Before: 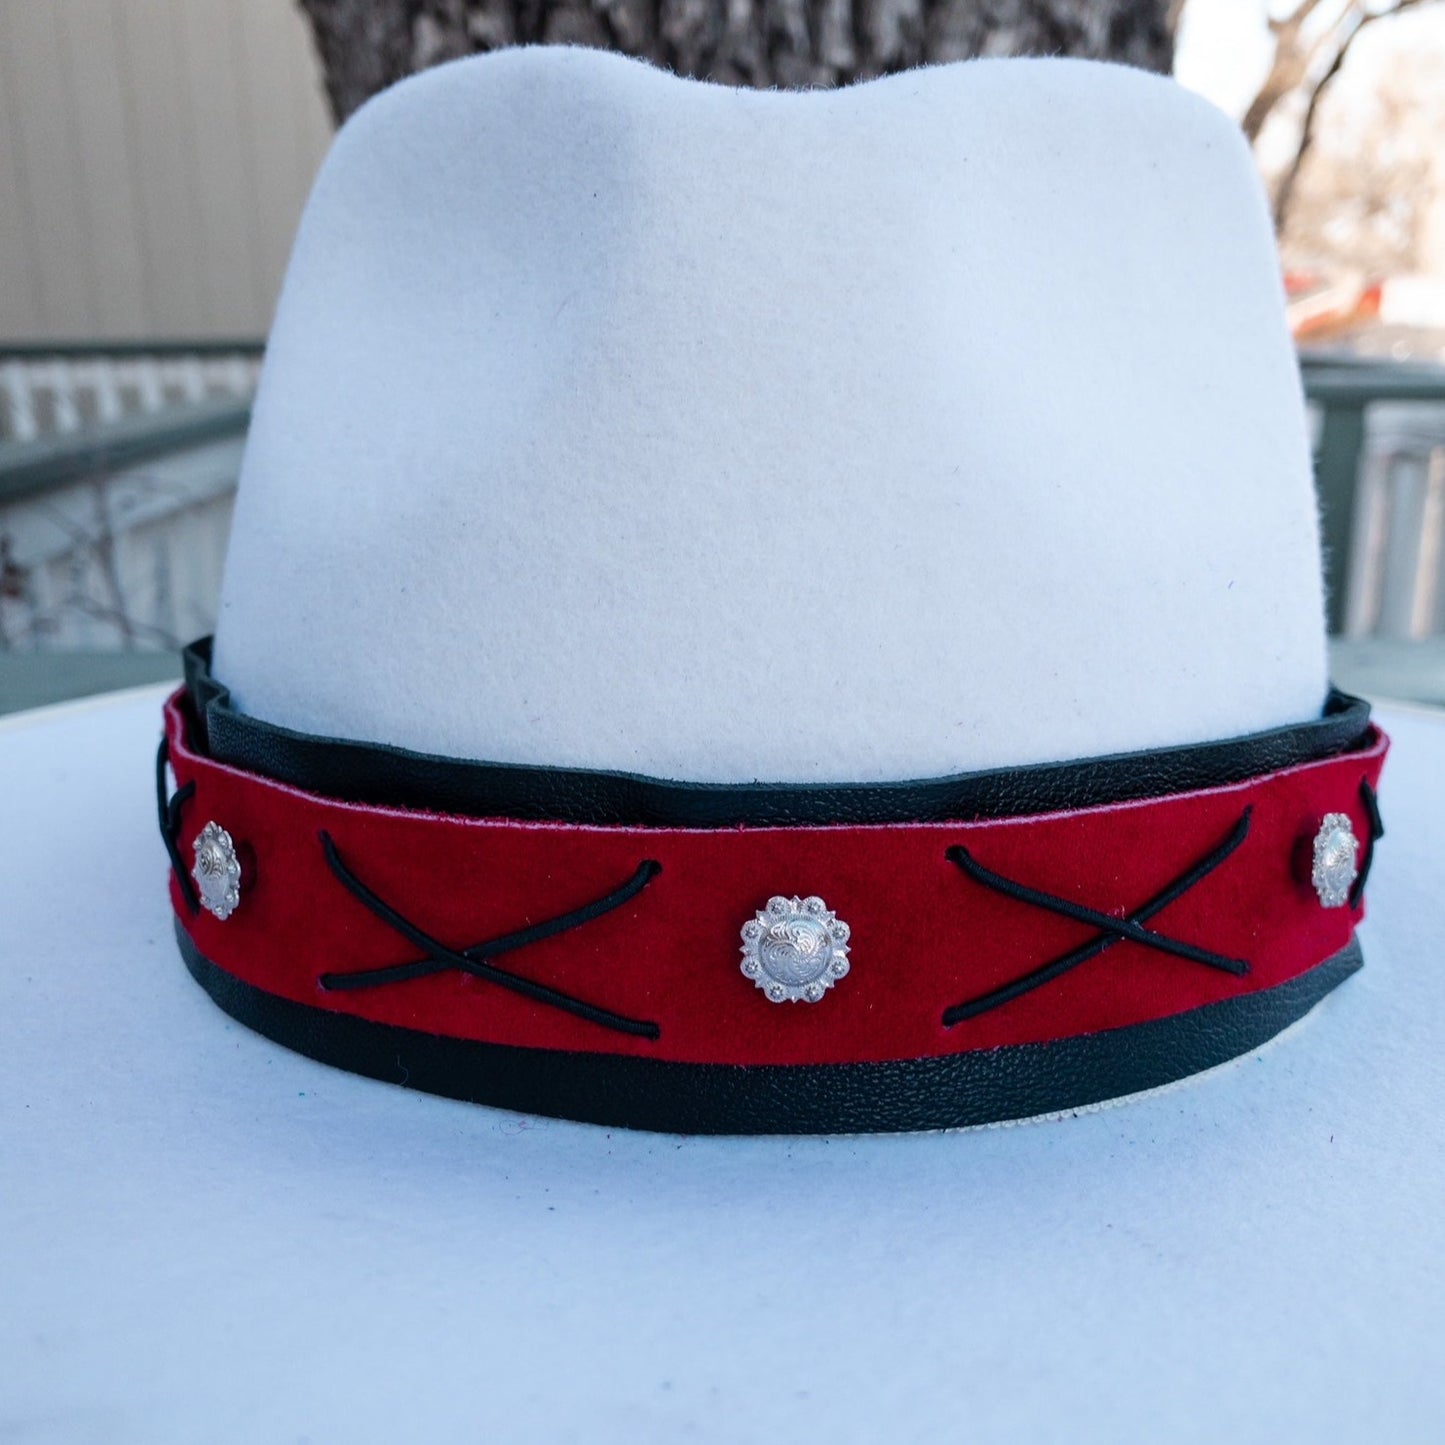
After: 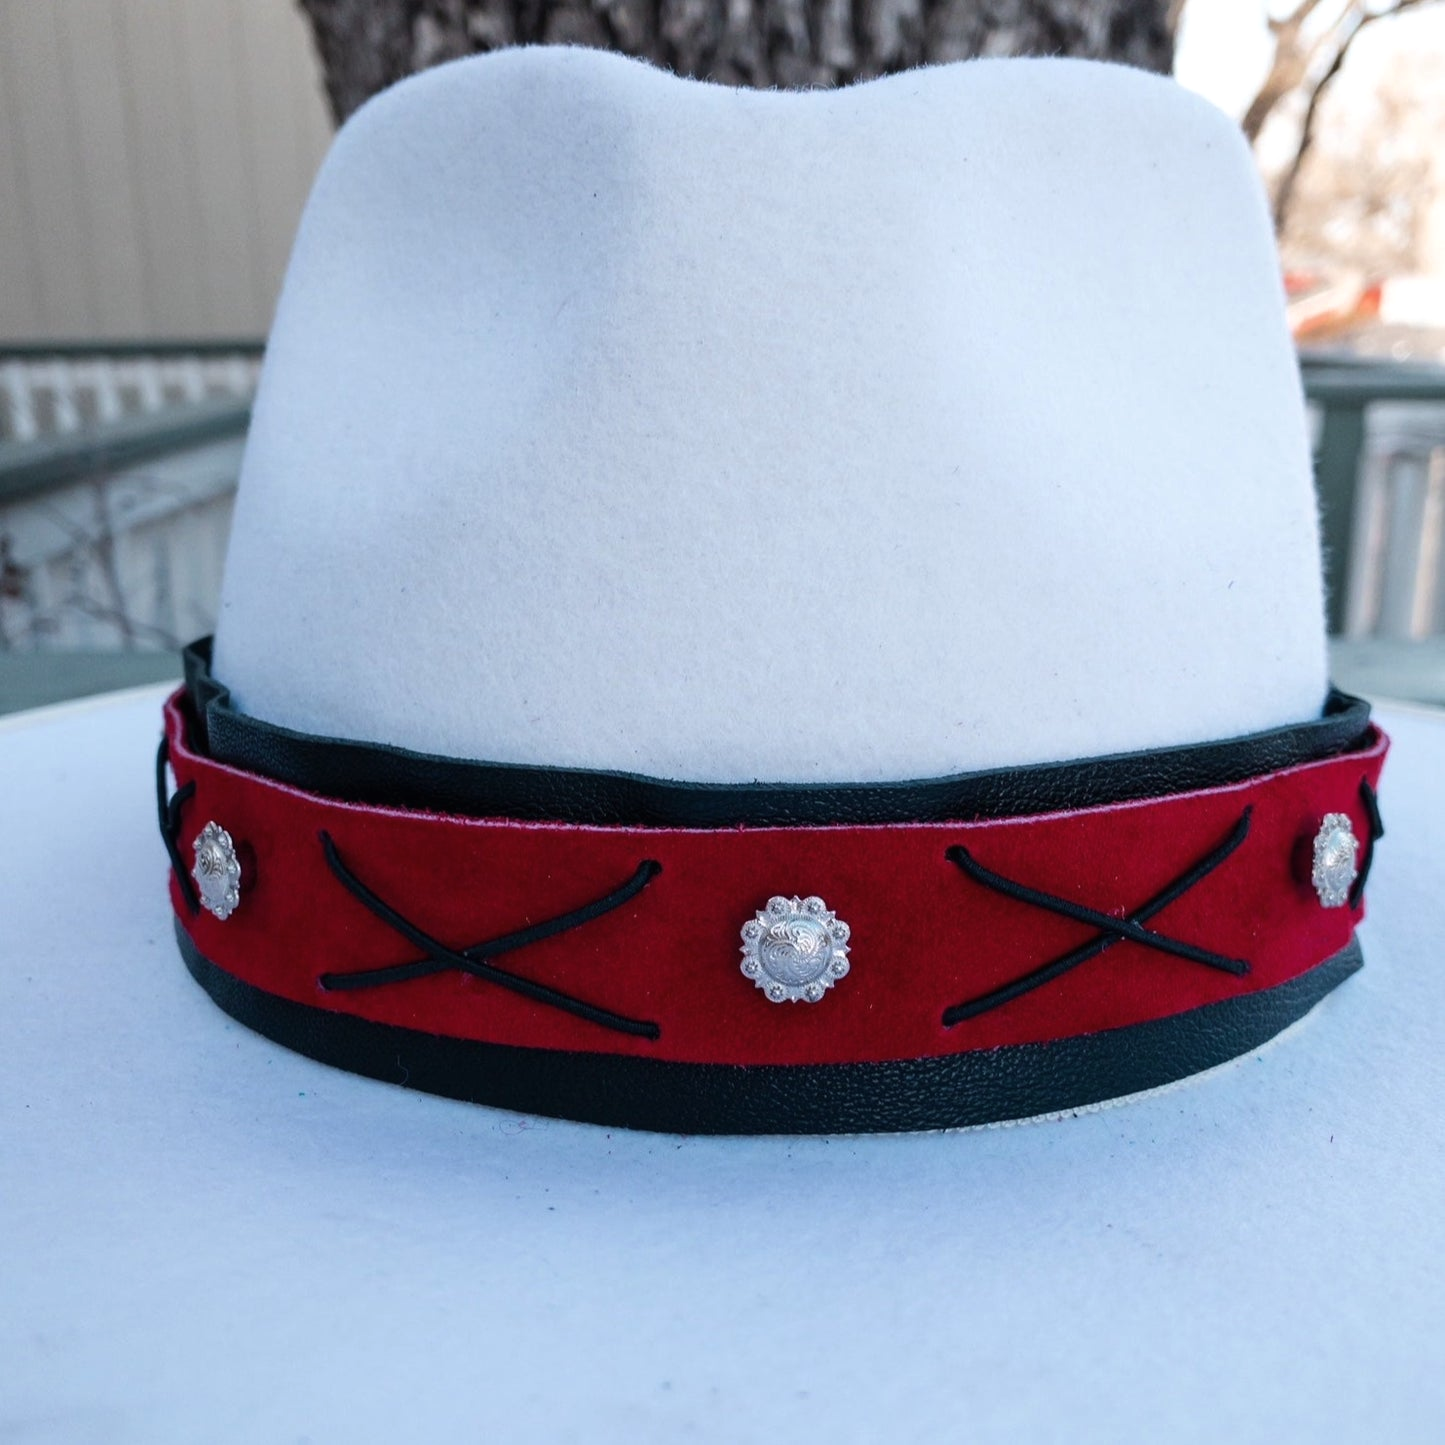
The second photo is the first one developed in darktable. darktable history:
levels: levels [0, 0.51, 1]
exposure: black level correction -0.001, exposure 0.08 EV, compensate highlight preservation false
